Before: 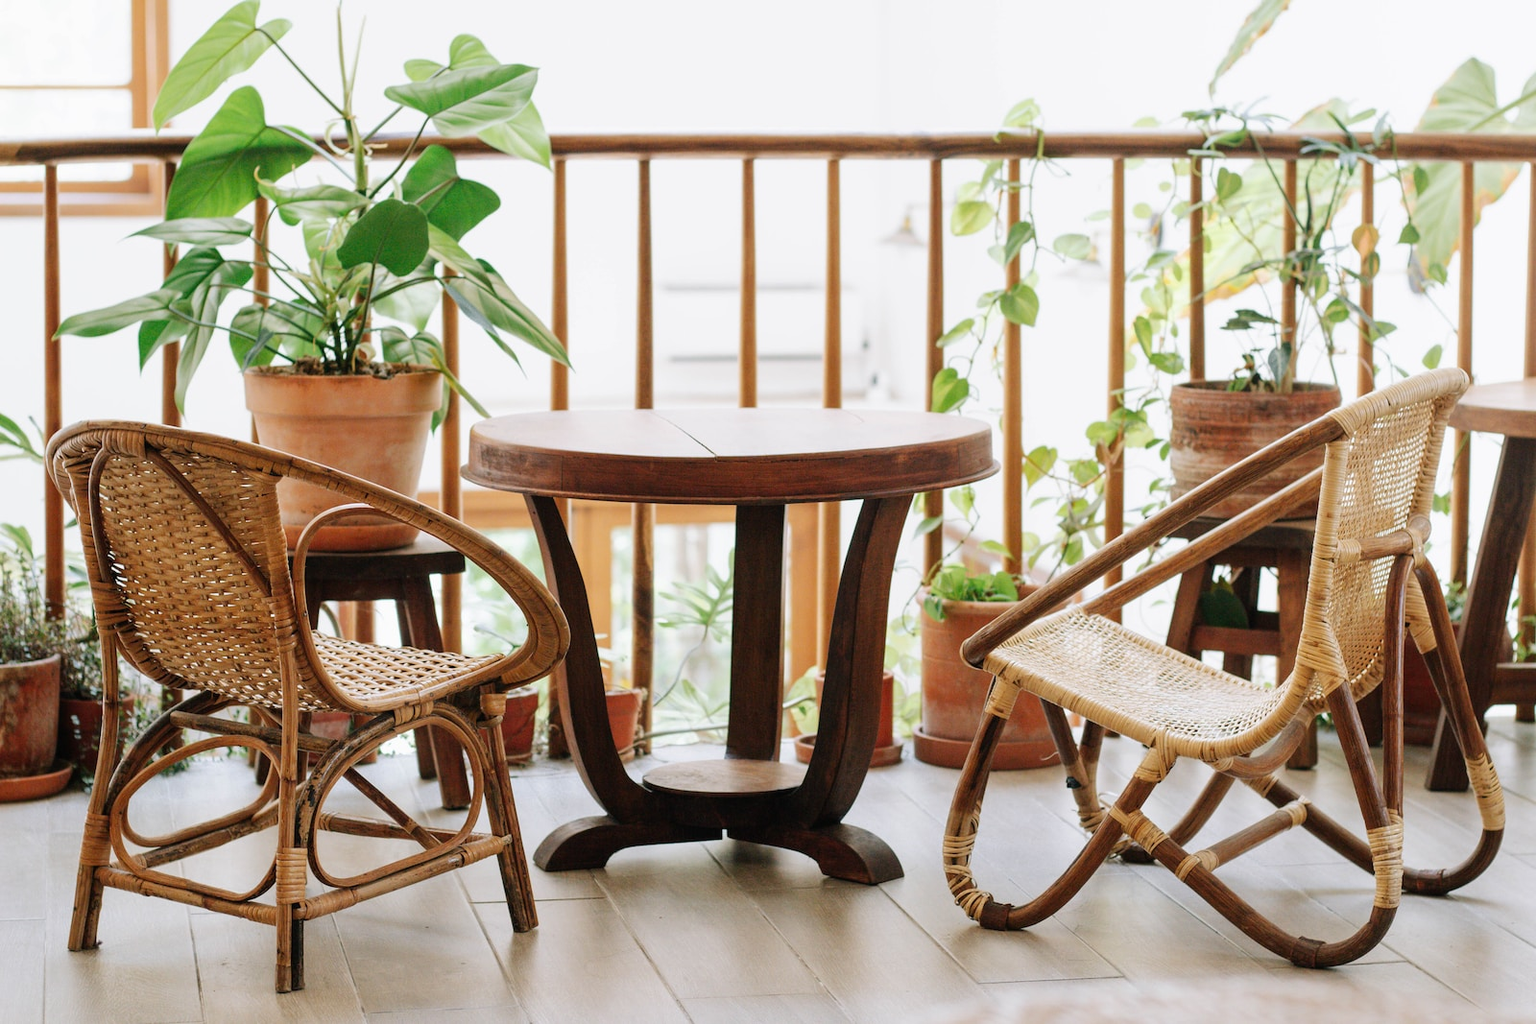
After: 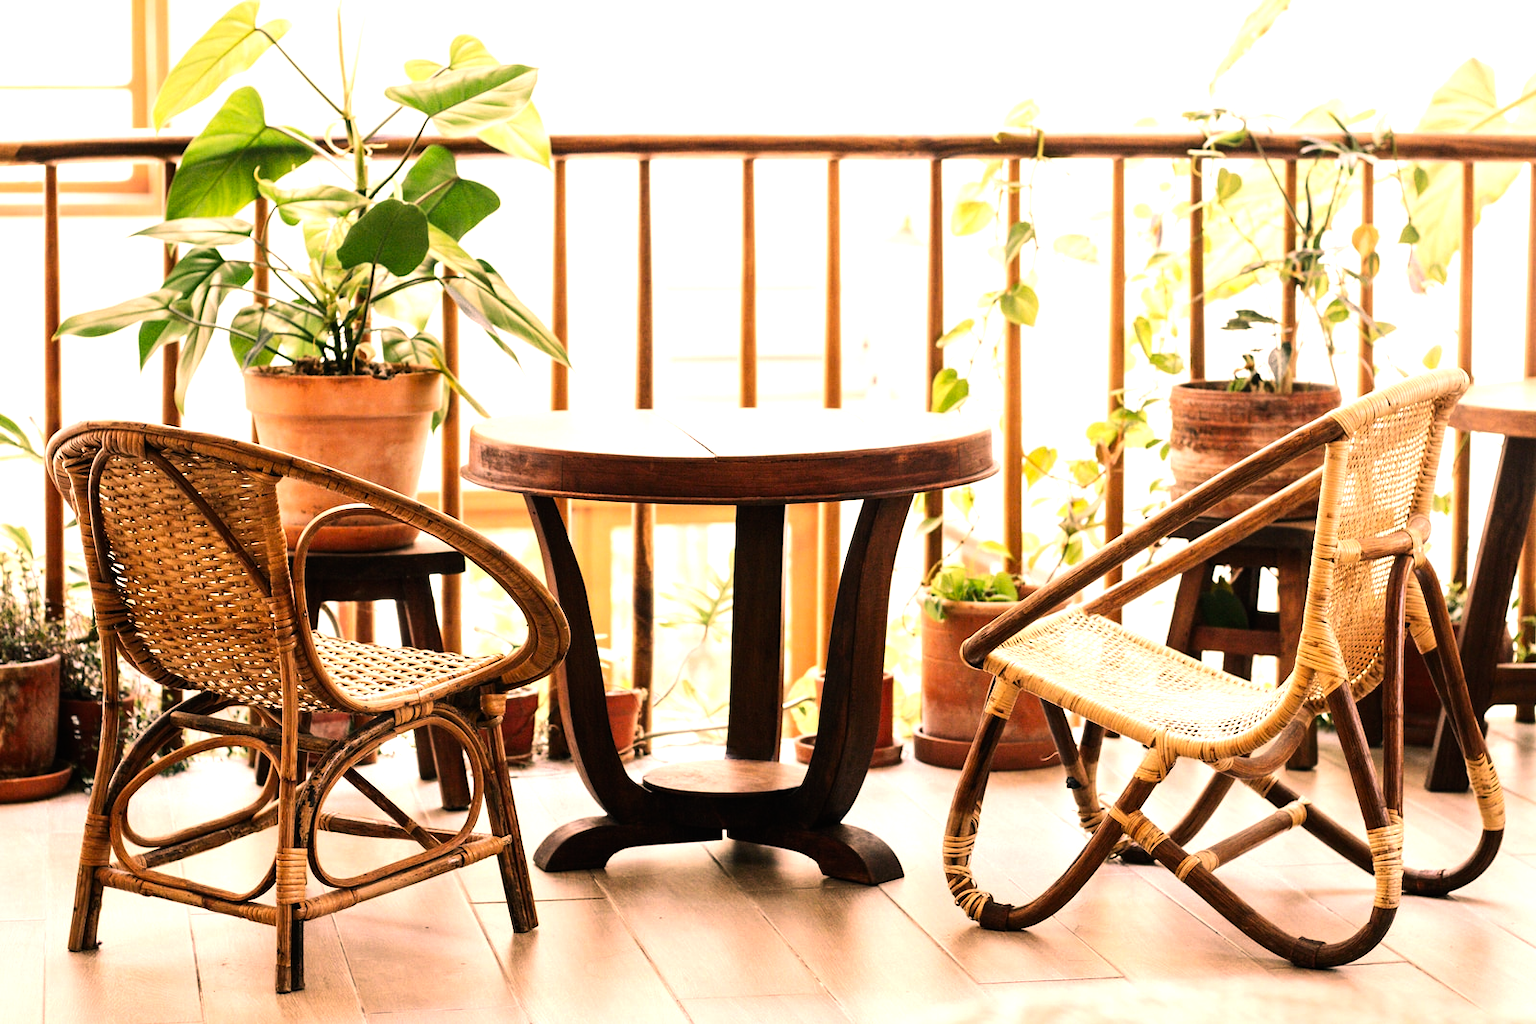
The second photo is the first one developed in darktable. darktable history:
tone equalizer: -8 EV -1.12 EV, -7 EV -1 EV, -6 EV -0.877 EV, -5 EV -0.568 EV, -3 EV 0.568 EV, -2 EV 0.868 EV, -1 EV 1 EV, +0 EV 1.07 EV, edges refinement/feathering 500, mask exposure compensation -1.57 EV, preserve details no
color correction: highlights a* 22.05, highlights b* 21.93
levels: white 99.92%
